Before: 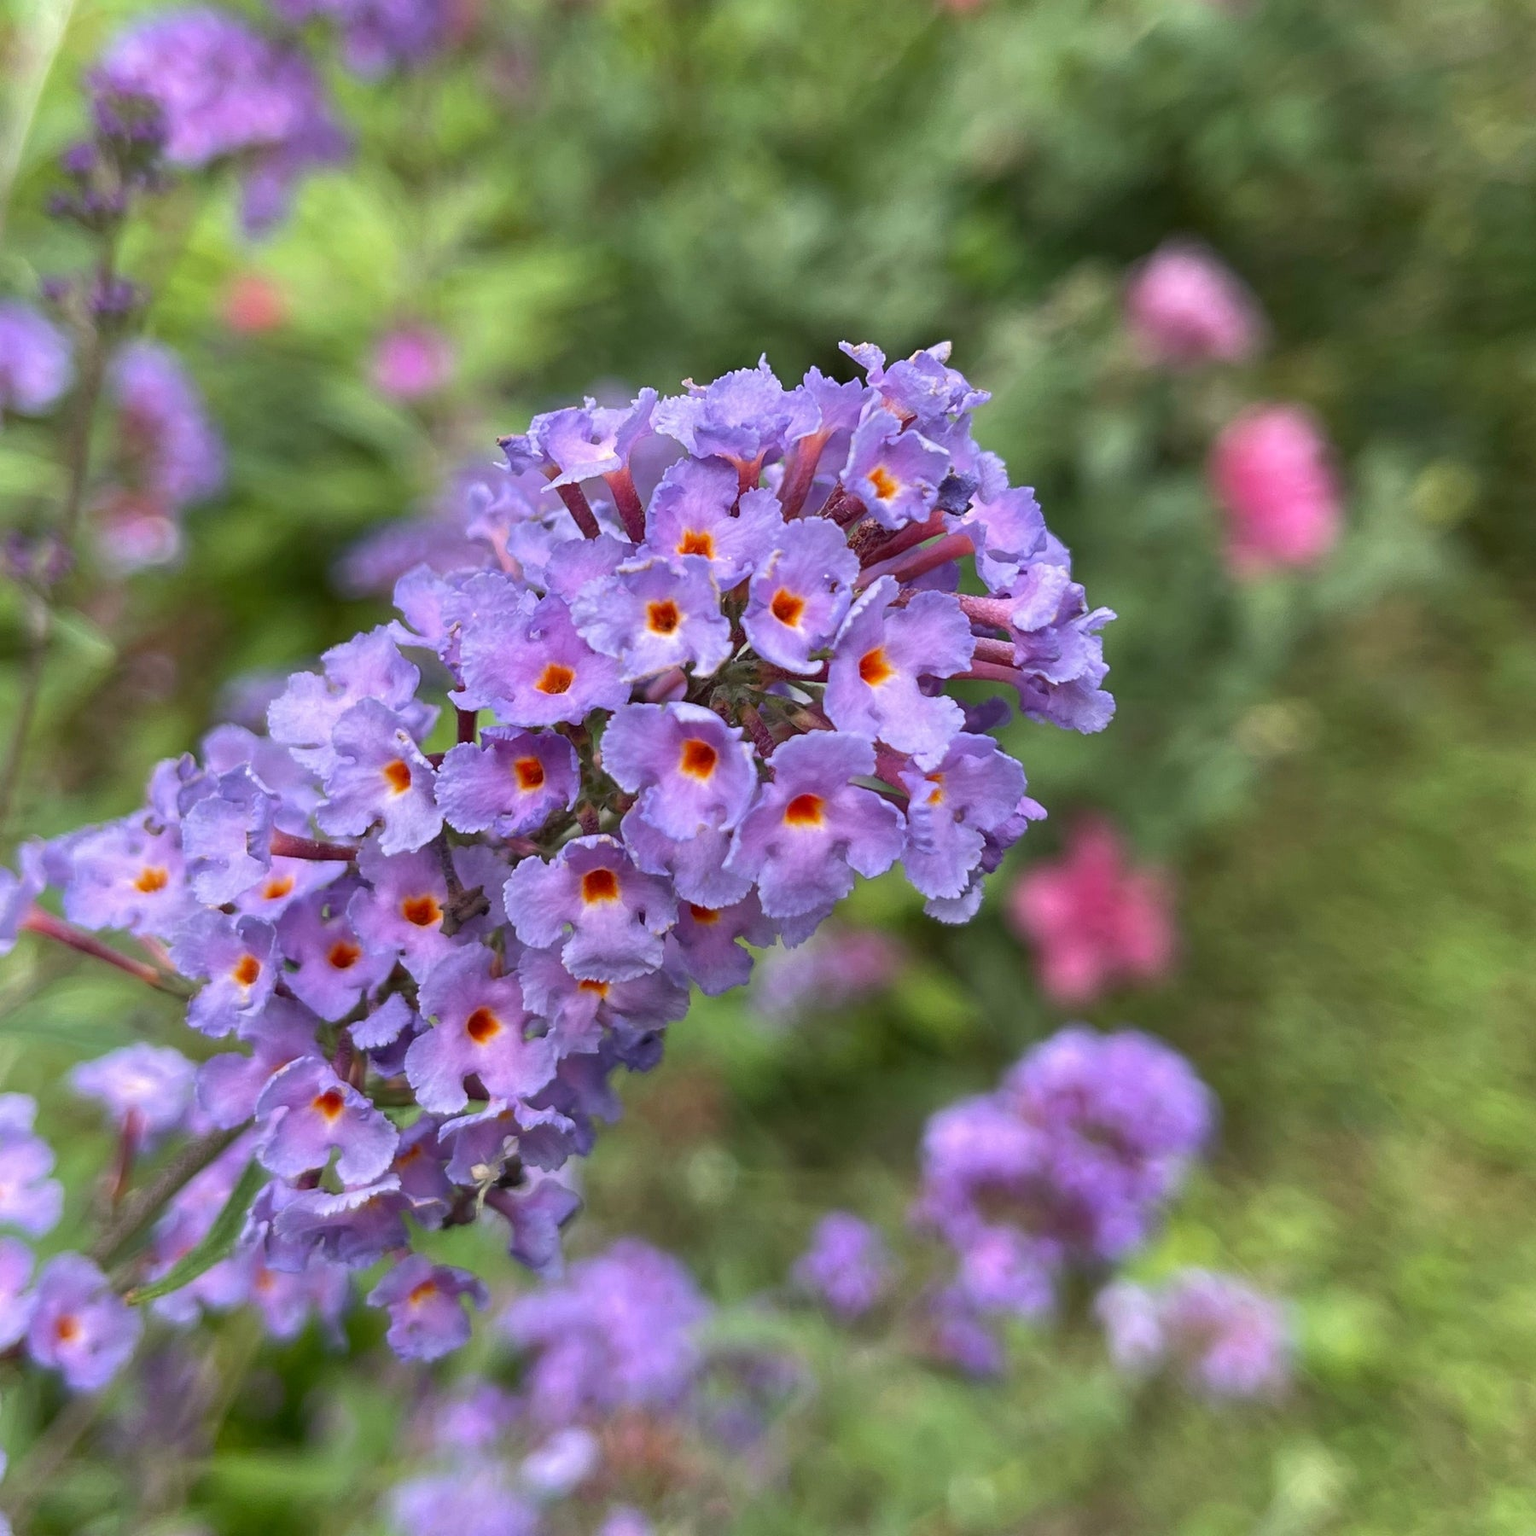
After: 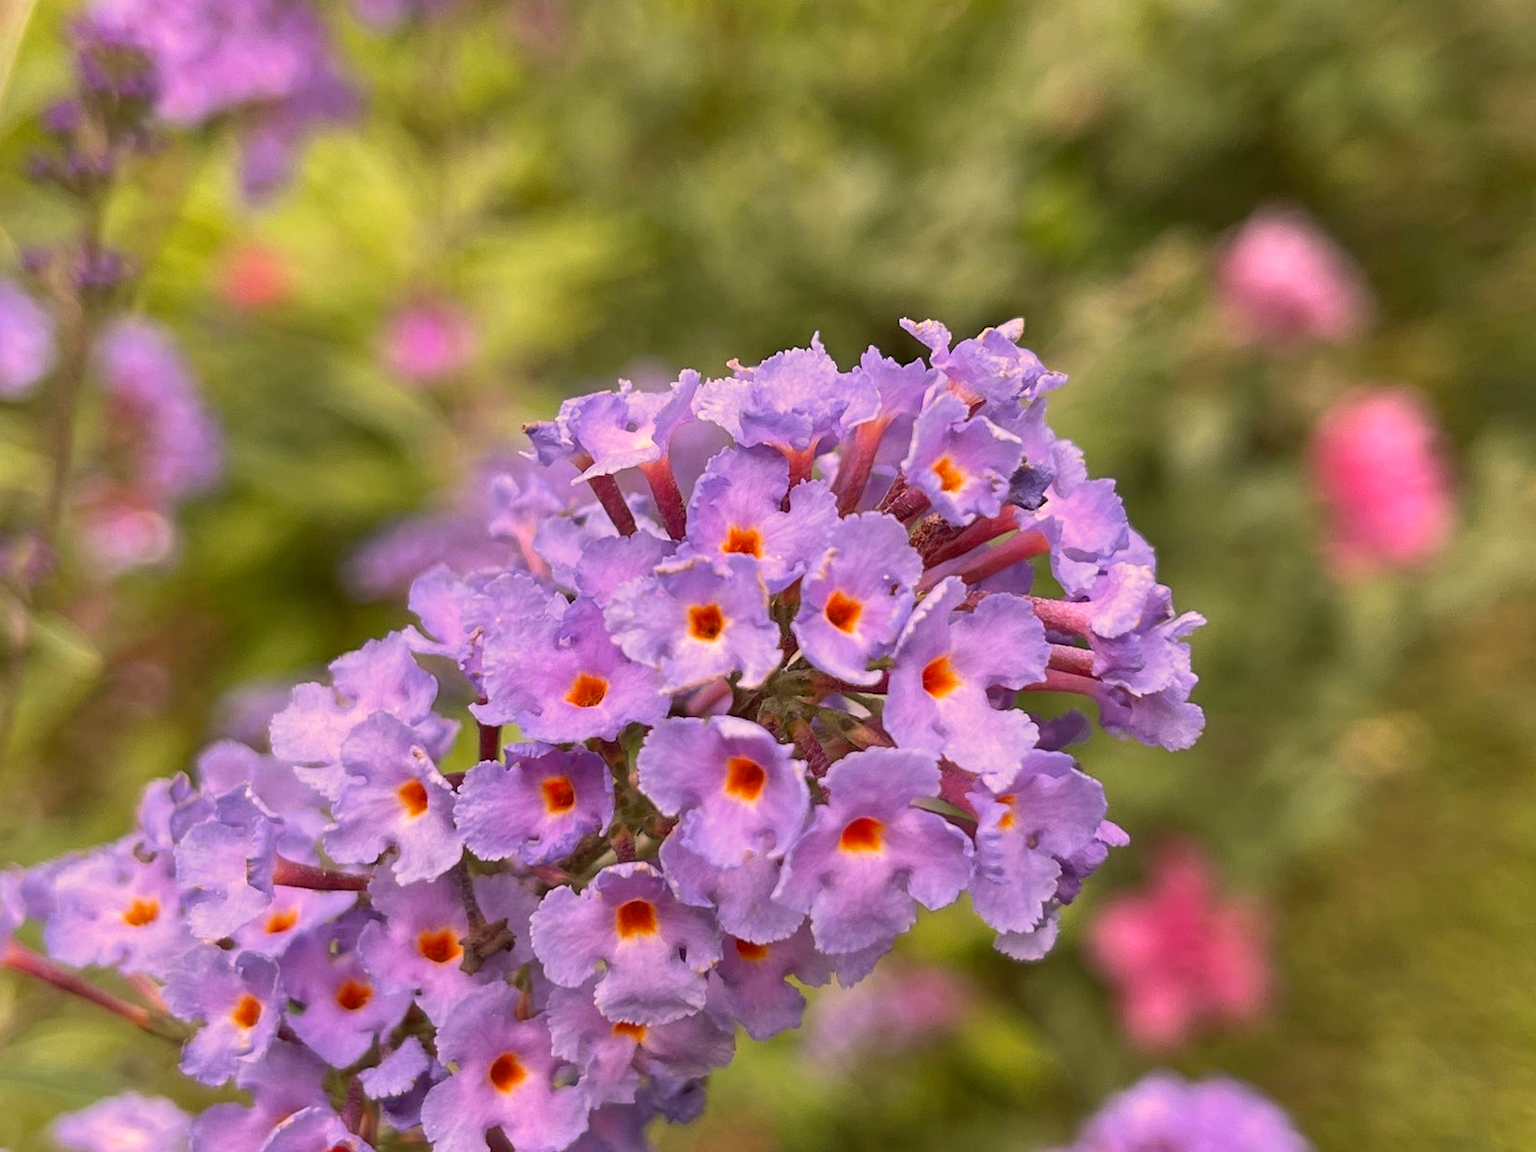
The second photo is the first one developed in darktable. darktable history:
color balance rgb: shadows lift › luminance -5%, shadows lift › chroma 1.1%, shadows lift › hue 219°, power › luminance 10%, power › chroma 2.83%, power › hue 60°, highlights gain › chroma 4.52%, highlights gain › hue 33.33°, saturation formula JzAzBz (2021)
crop: left 1.509%, top 3.452%, right 7.696%, bottom 28.452%
shadows and highlights: white point adjustment 0.05, highlights color adjustment 55.9%, soften with gaussian
